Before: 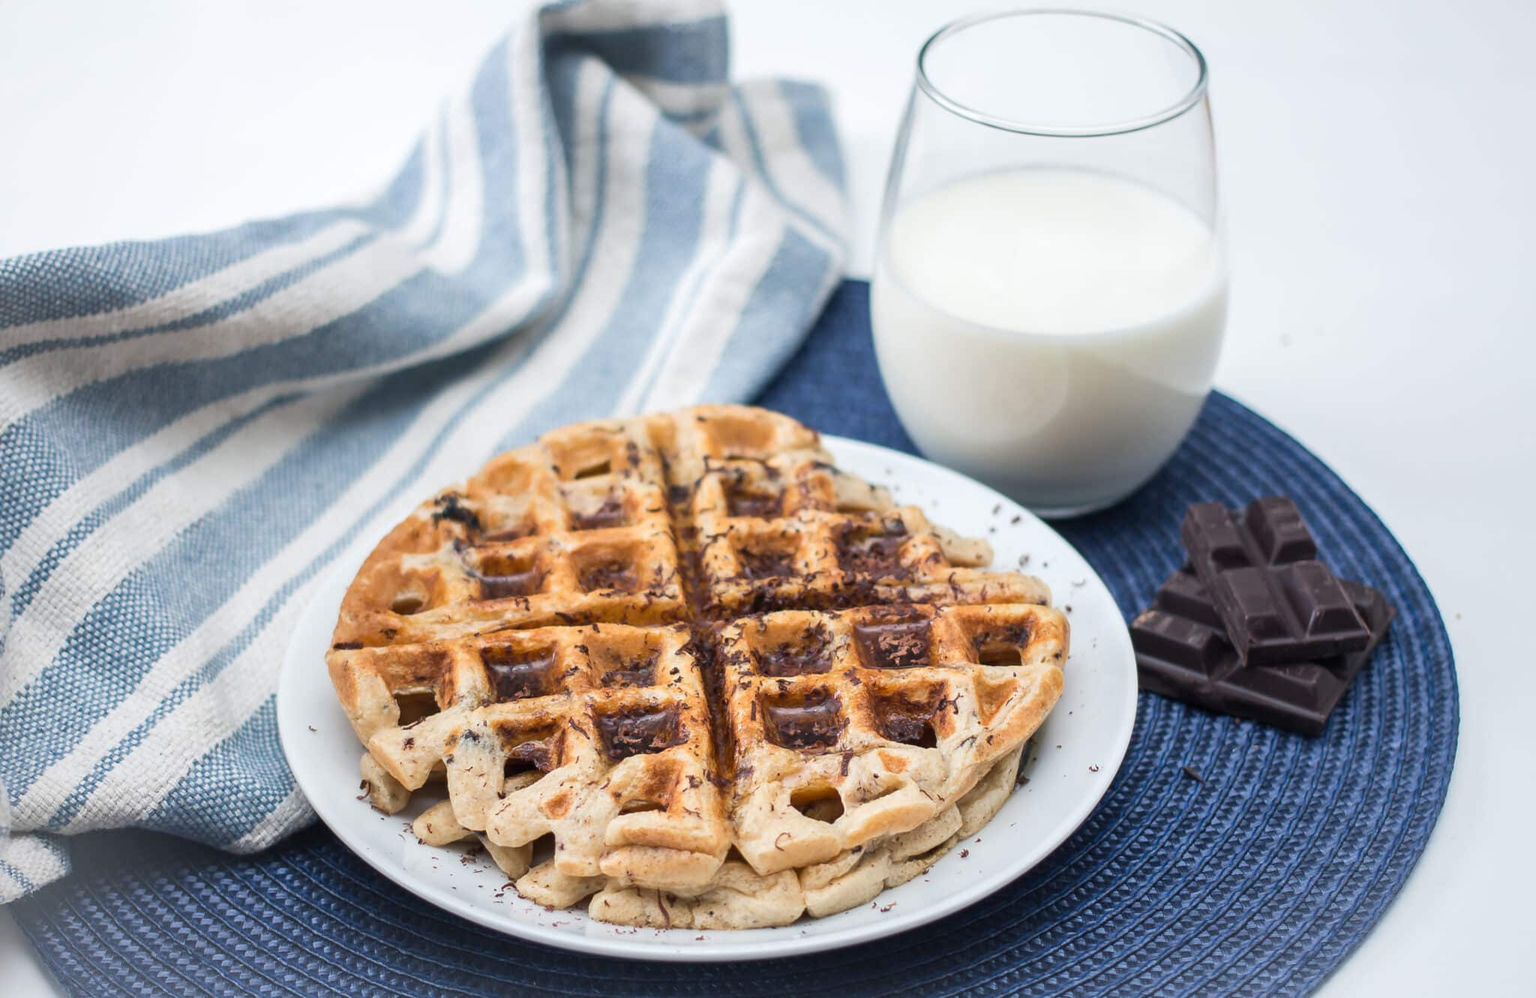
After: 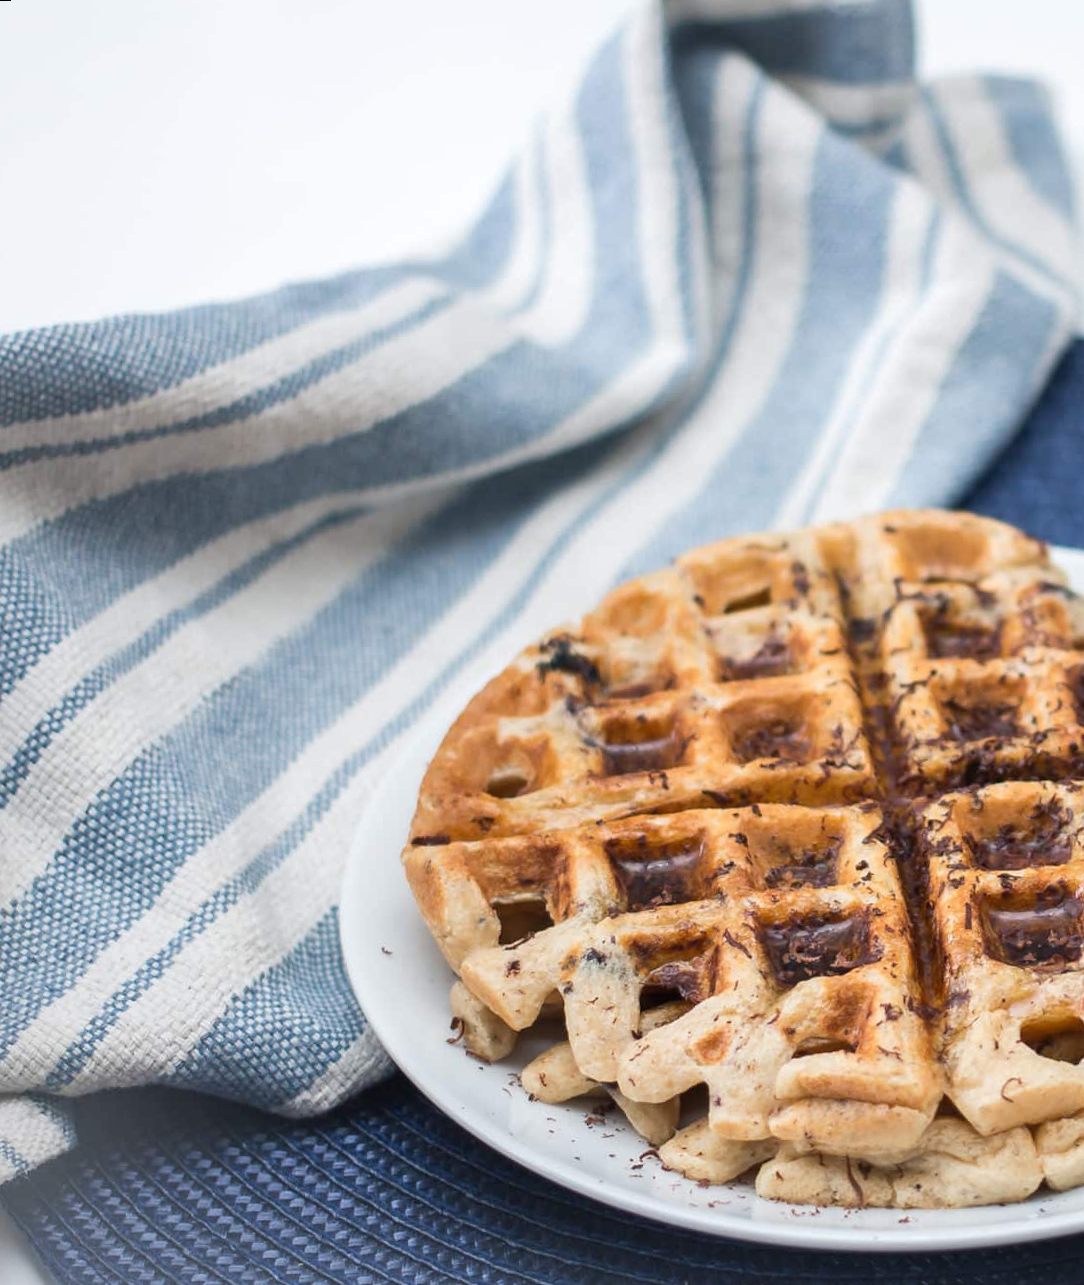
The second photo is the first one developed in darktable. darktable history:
rotate and perspective: rotation -1.32°, lens shift (horizontal) -0.031, crop left 0.015, crop right 0.985, crop top 0.047, crop bottom 0.982
base curve: exposure shift 0, preserve colors none
crop: left 0.587%, right 45.588%, bottom 0.086%
